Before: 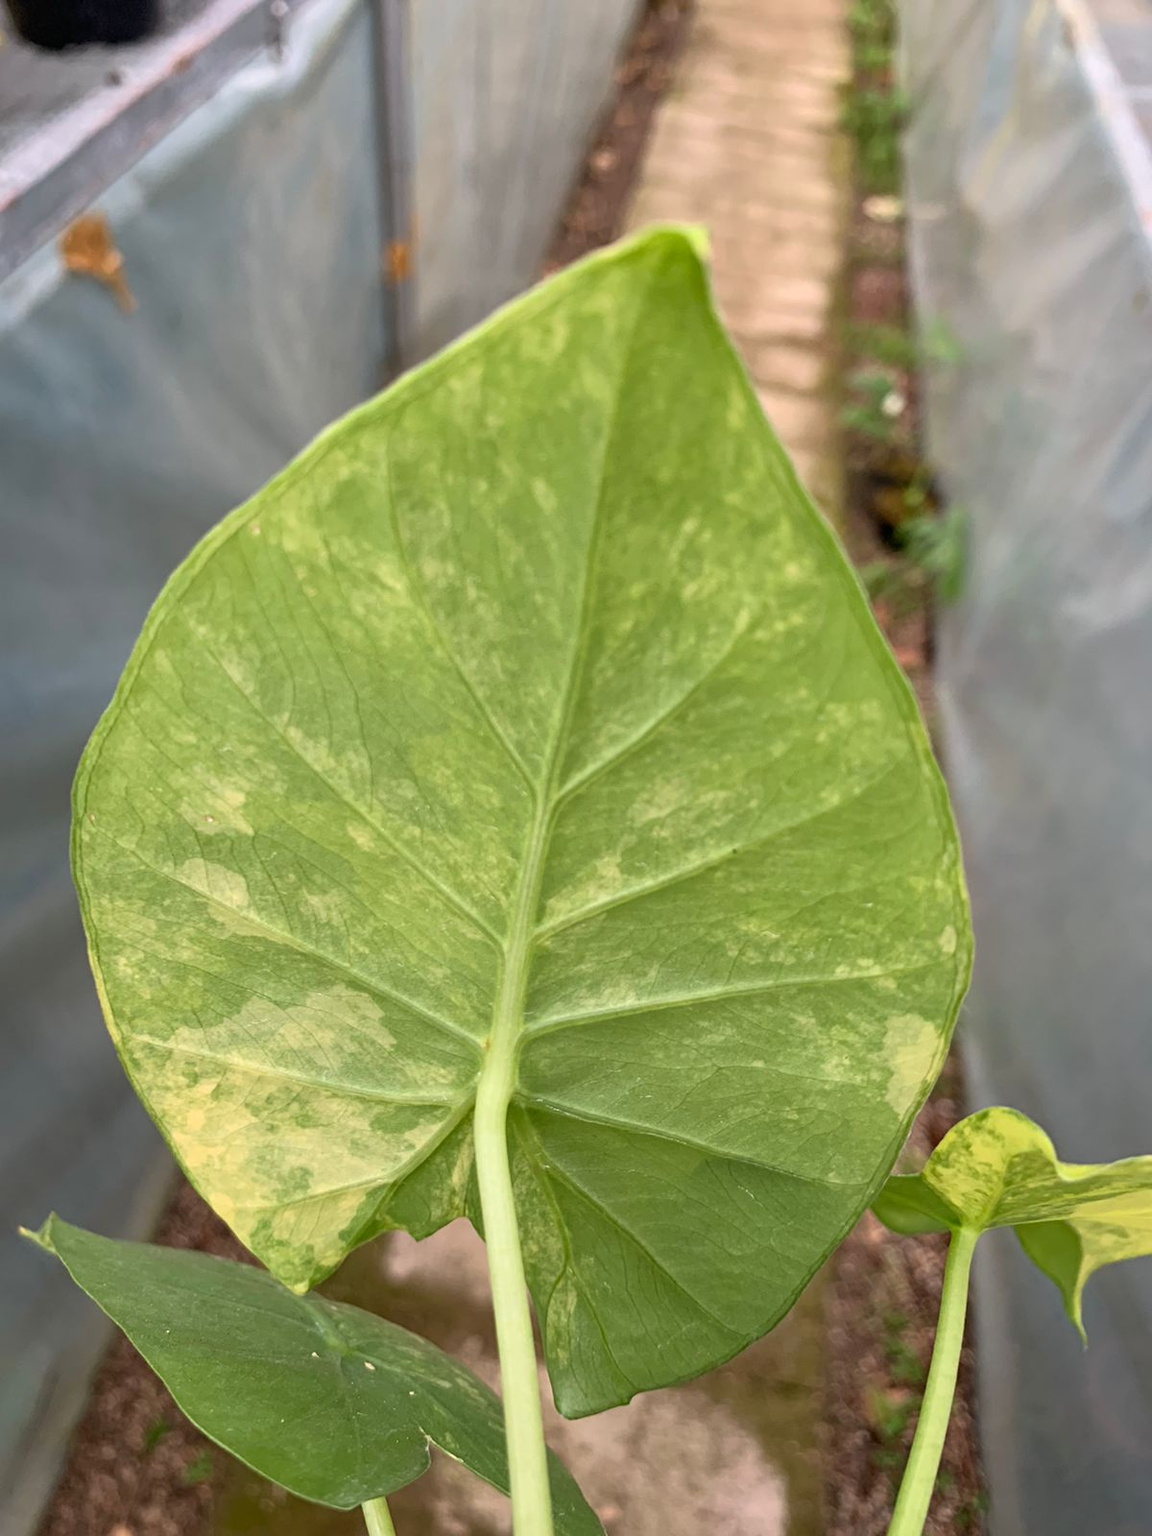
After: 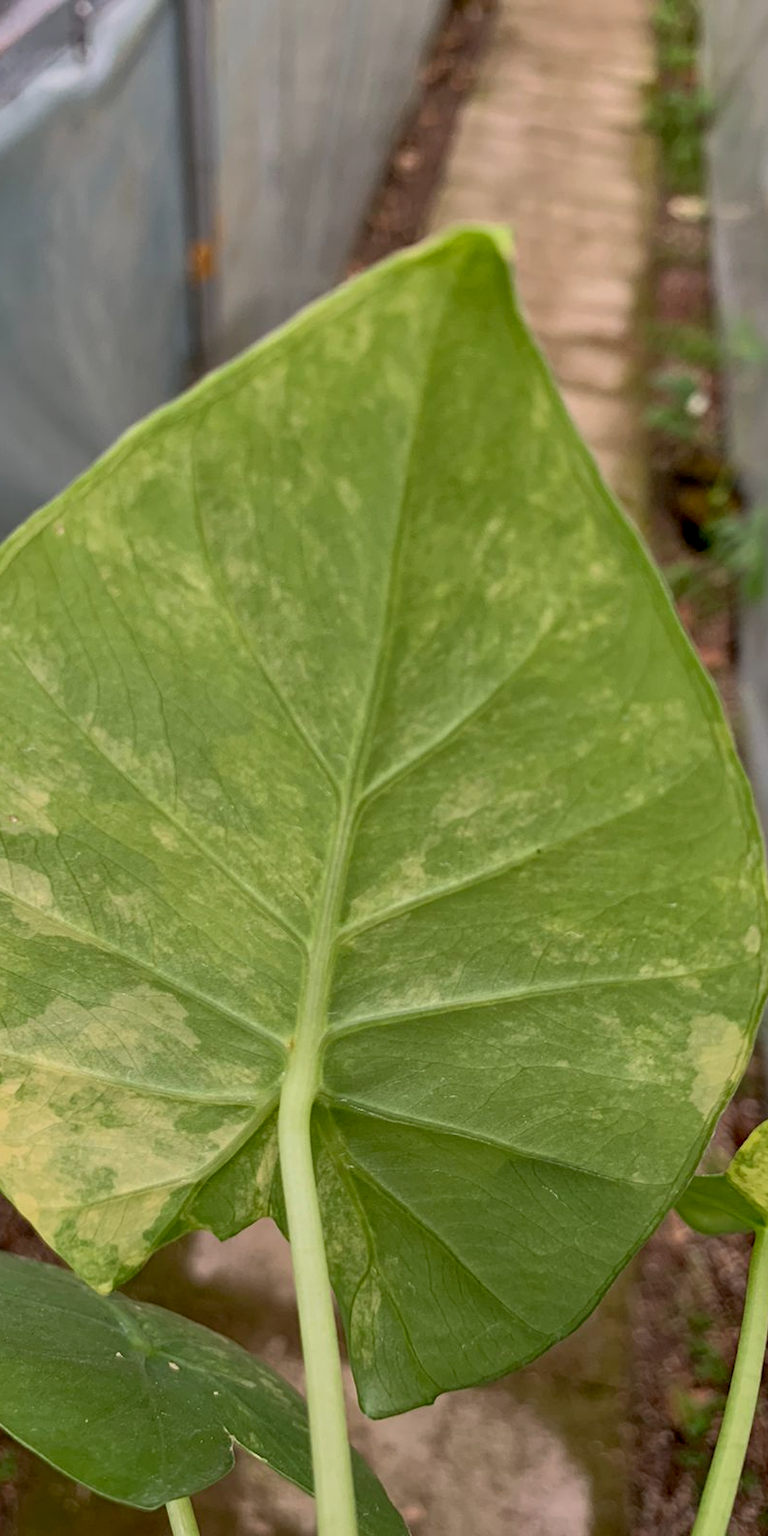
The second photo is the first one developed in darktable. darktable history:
exposure: black level correction 0.011, exposure -0.481 EV, compensate exposure bias true, compensate highlight preservation false
crop: left 17.029%, right 16.221%
